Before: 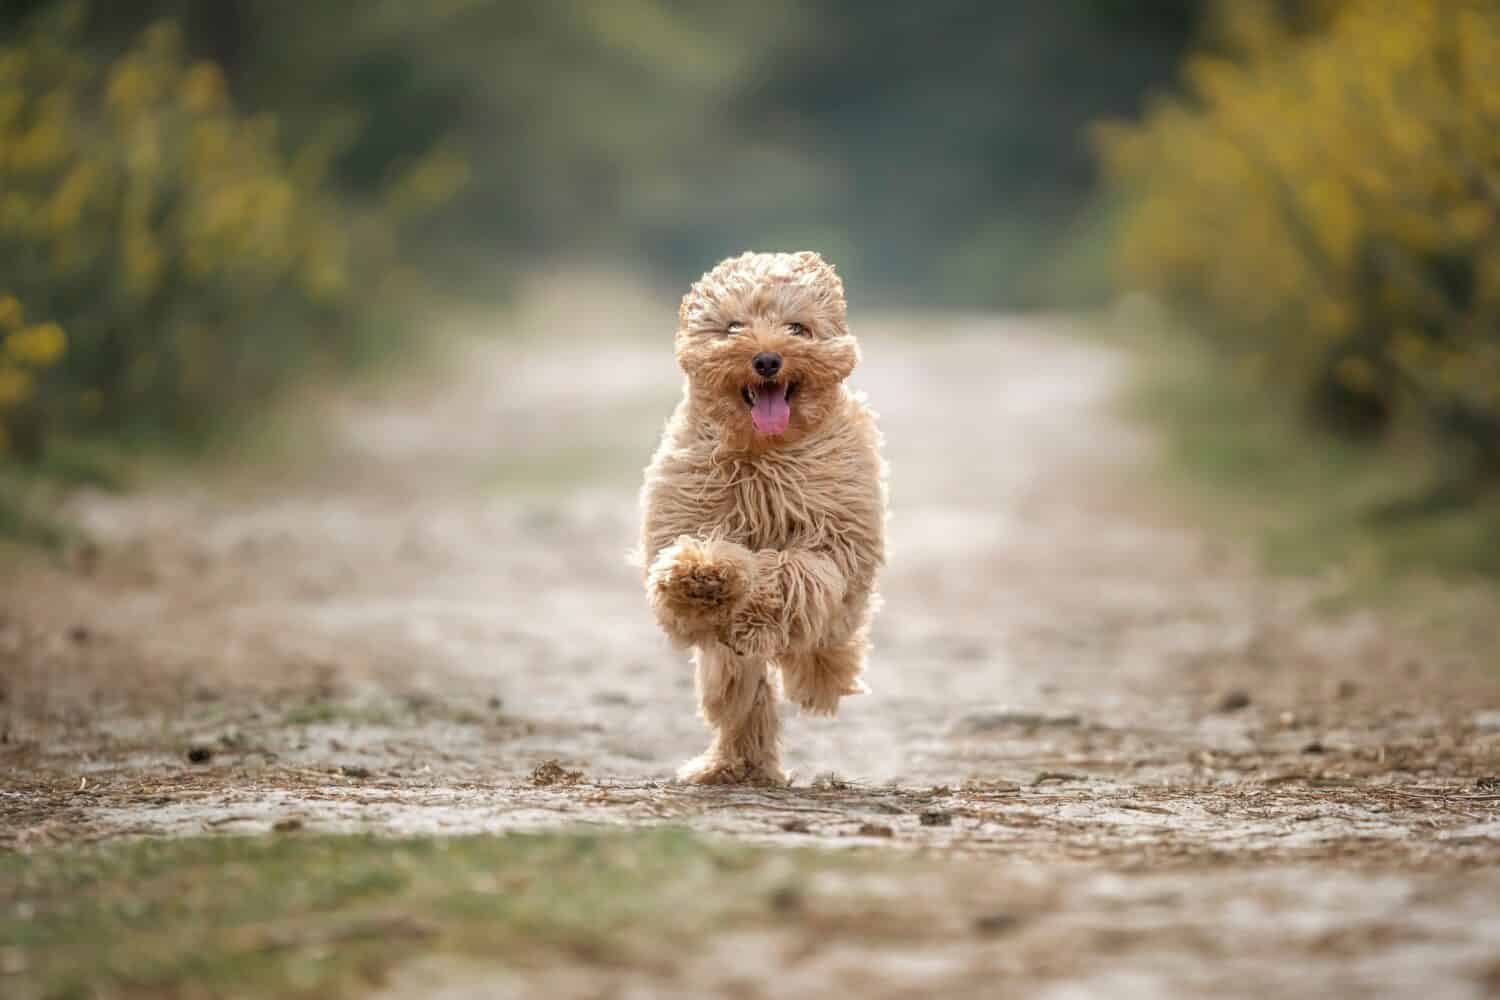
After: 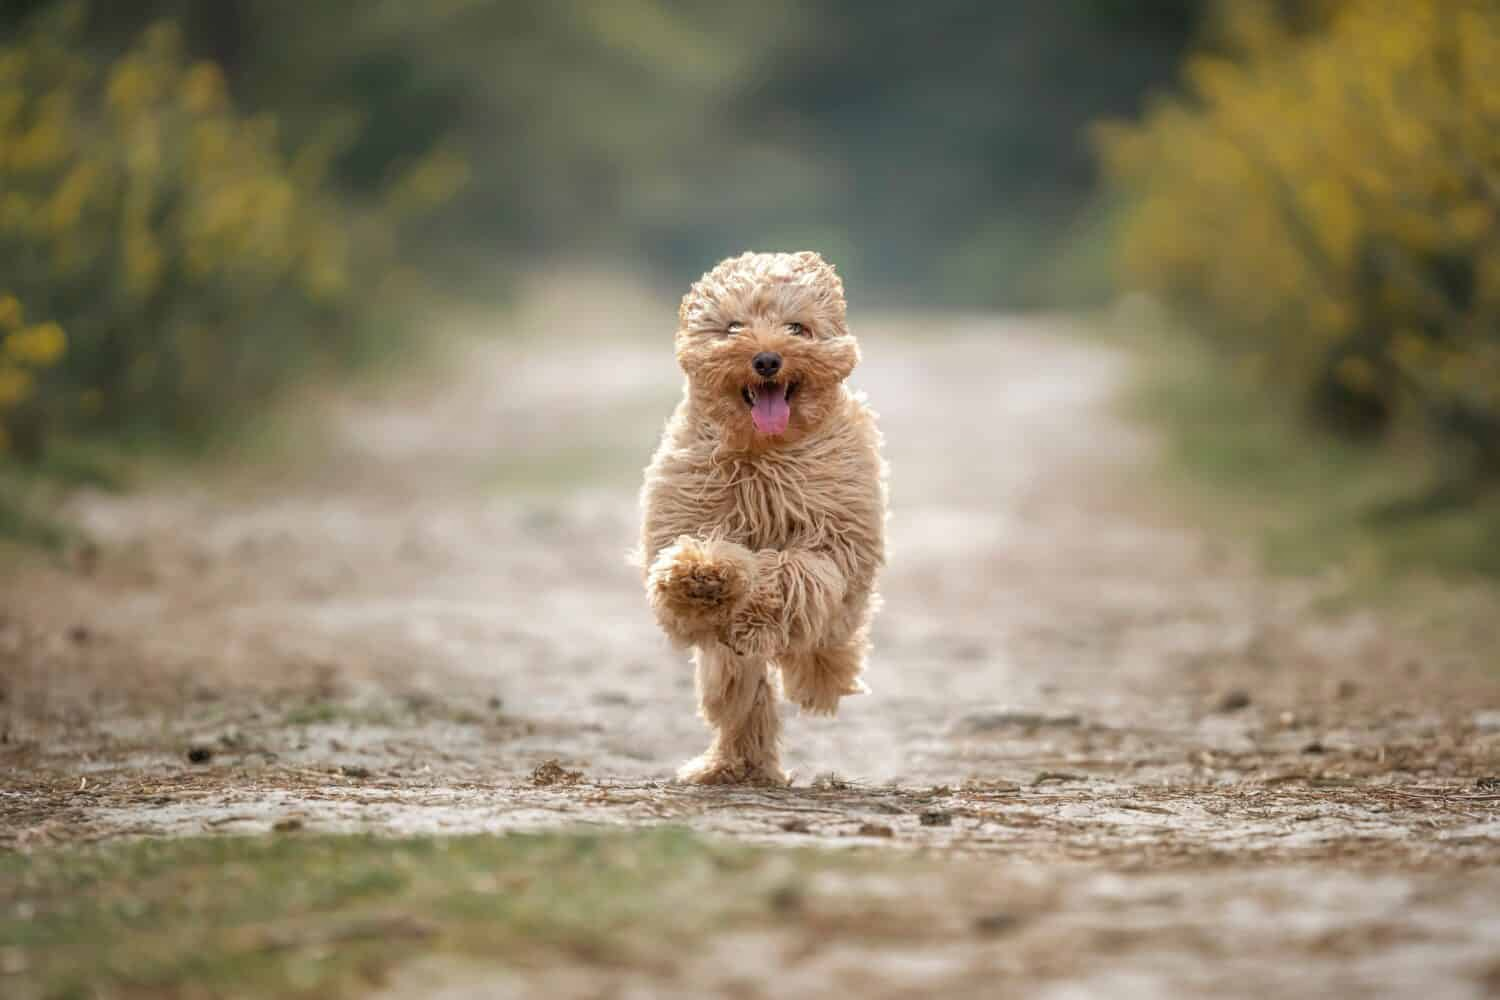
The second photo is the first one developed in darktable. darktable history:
shadows and highlights: shadows 25.2, highlights -26.39, shadows color adjustment 98.01%, highlights color adjustment 59.43%
